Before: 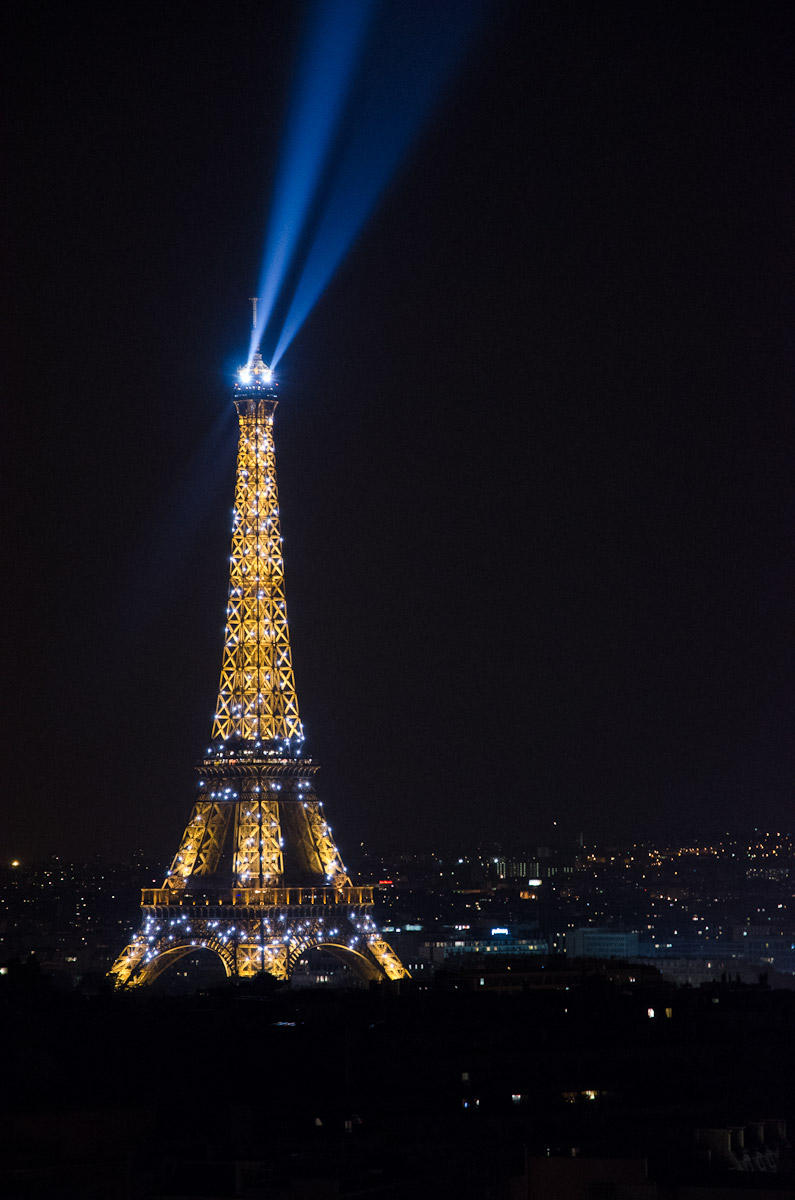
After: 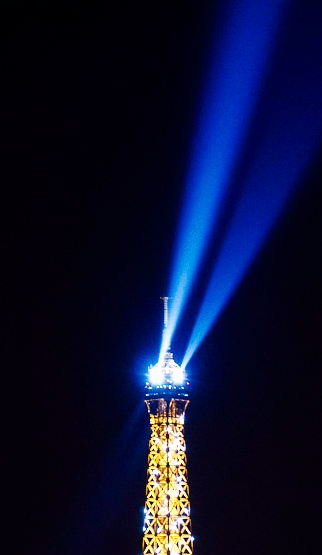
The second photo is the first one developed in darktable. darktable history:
exposure: exposure 0.21 EV, compensate highlight preservation false
base curve: curves: ch0 [(0, 0.003) (0.001, 0.002) (0.006, 0.004) (0.02, 0.022) (0.048, 0.086) (0.094, 0.234) (0.162, 0.431) (0.258, 0.629) (0.385, 0.8) (0.548, 0.918) (0.751, 0.988) (1, 1)], preserve colors none
crop and rotate: left 11.262%, top 0.113%, right 48.212%, bottom 53.564%
contrast brightness saturation: brightness -0.254, saturation 0.197
